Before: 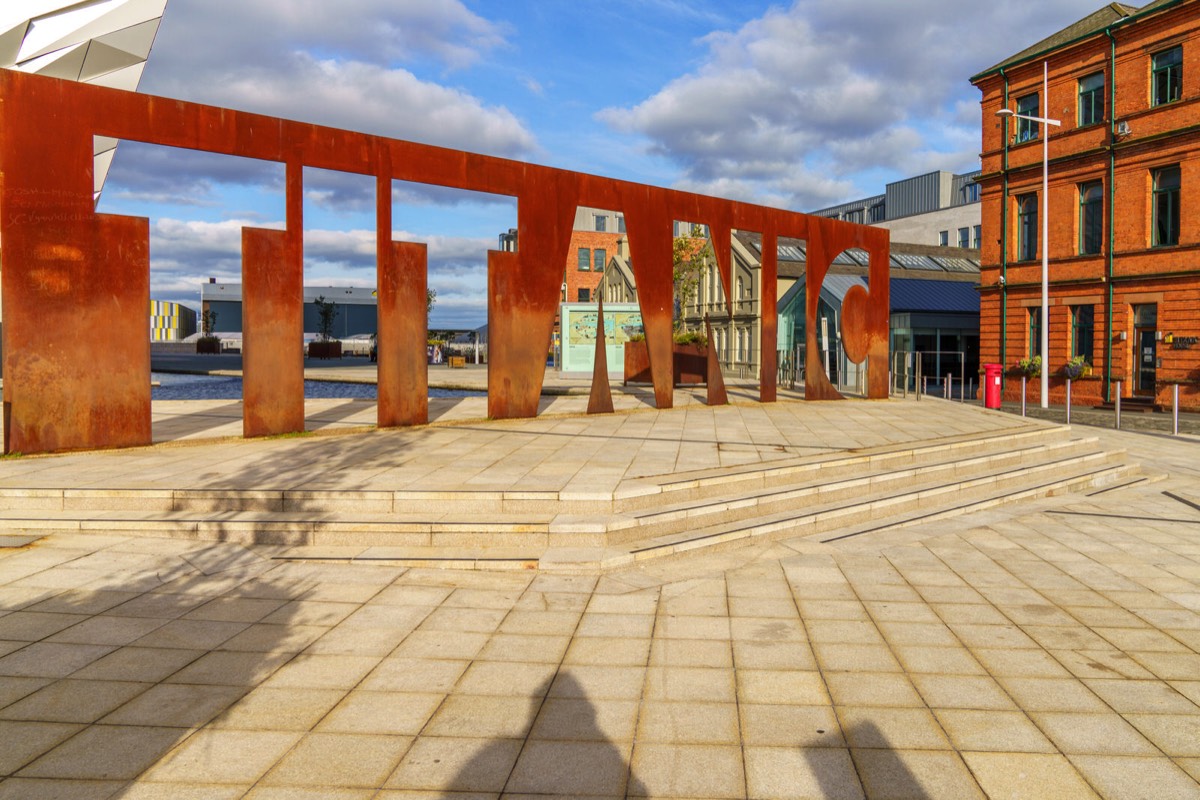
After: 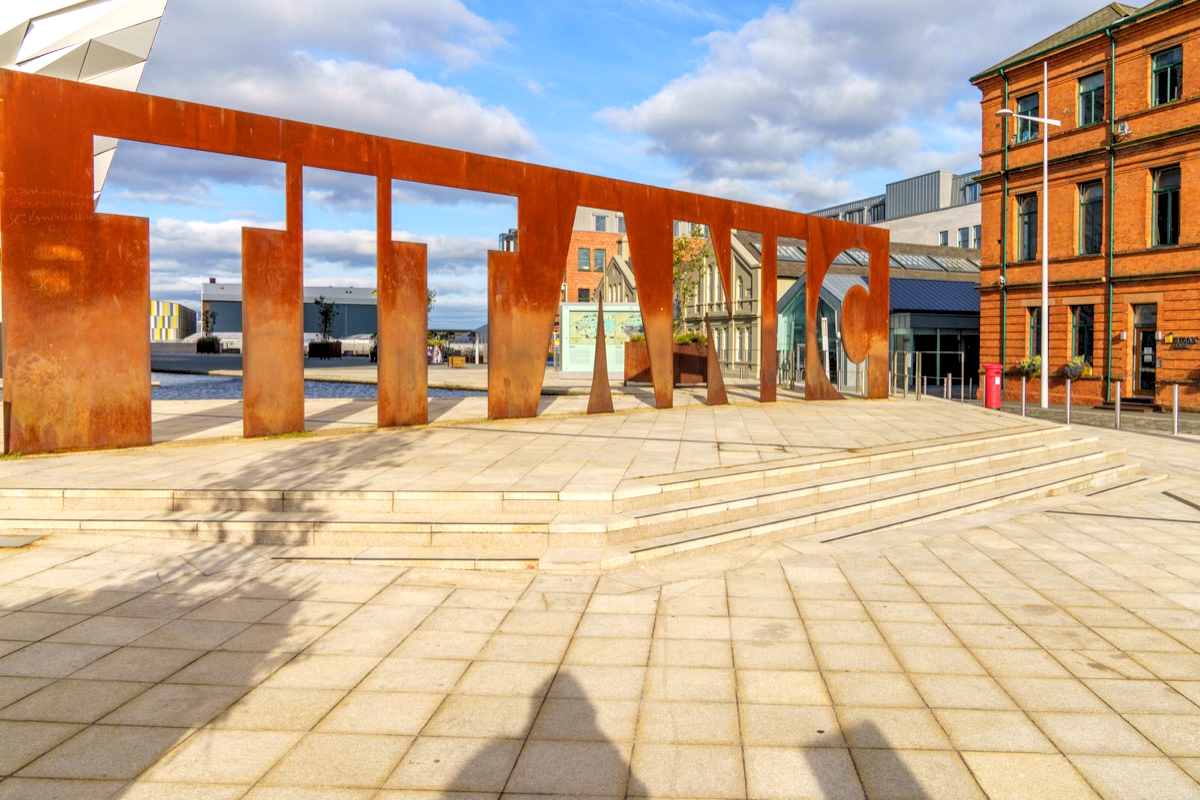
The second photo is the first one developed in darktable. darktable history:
rgb levels: levels [[0.01, 0.419, 0.839], [0, 0.5, 1], [0, 0.5, 1]]
levels: mode automatic, black 0.023%, white 99.97%, levels [0.062, 0.494, 0.925]
